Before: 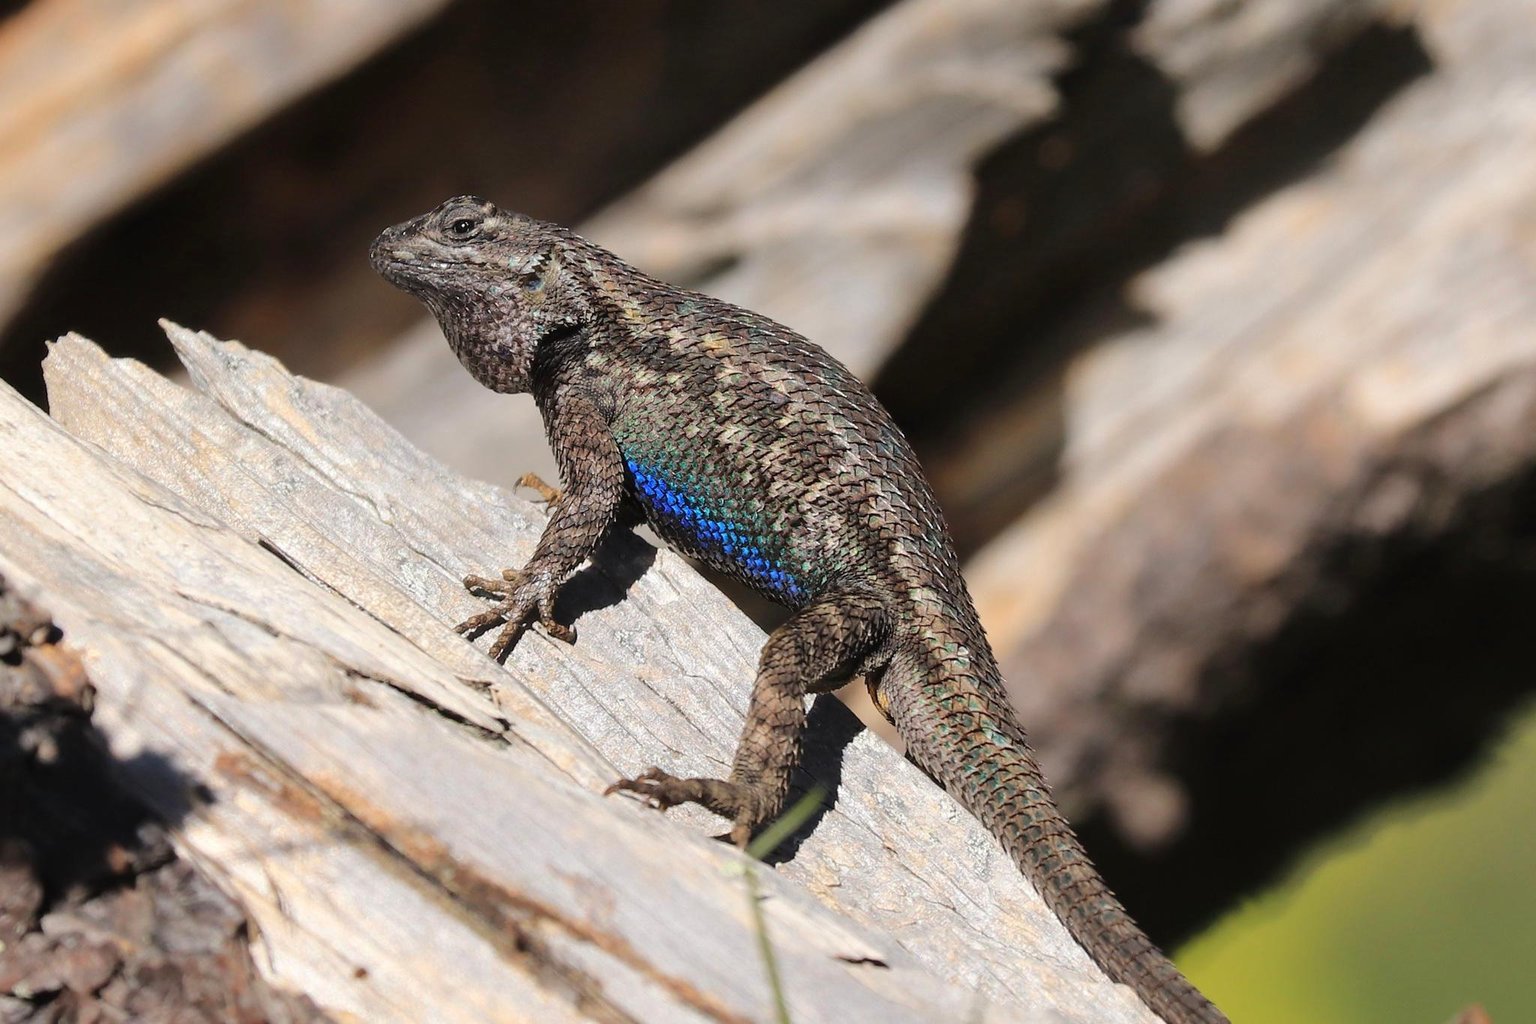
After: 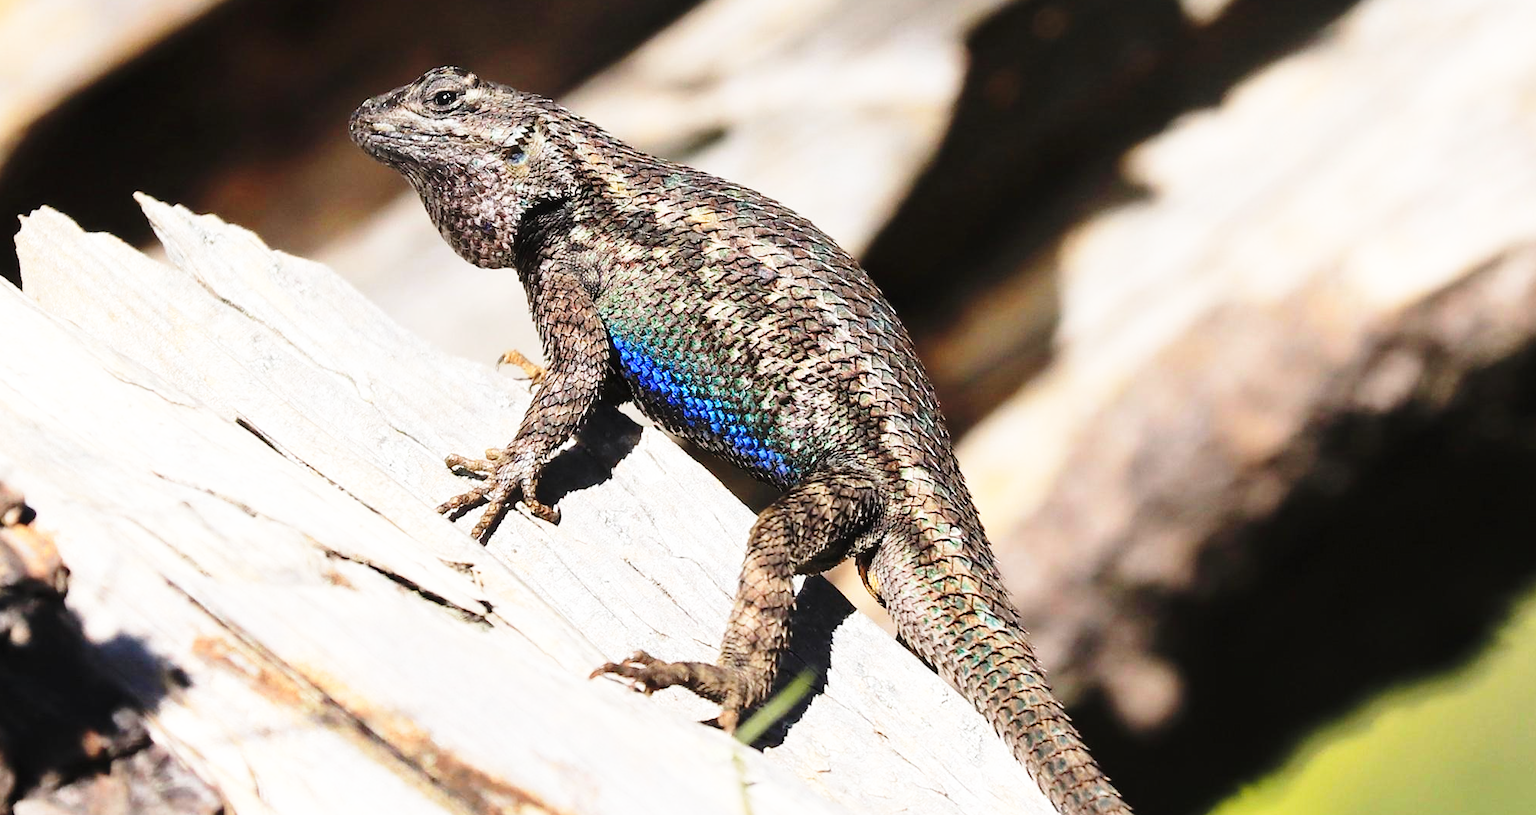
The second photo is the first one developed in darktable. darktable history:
crop and rotate: left 1.814%, top 12.818%, right 0.25%, bottom 9.225%
base curve: curves: ch0 [(0, 0) (0.026, 0.03) (0.109, 0.232) (0.351, 0.748) (0.669, 0.968) (1, 1)], preserve colors none
